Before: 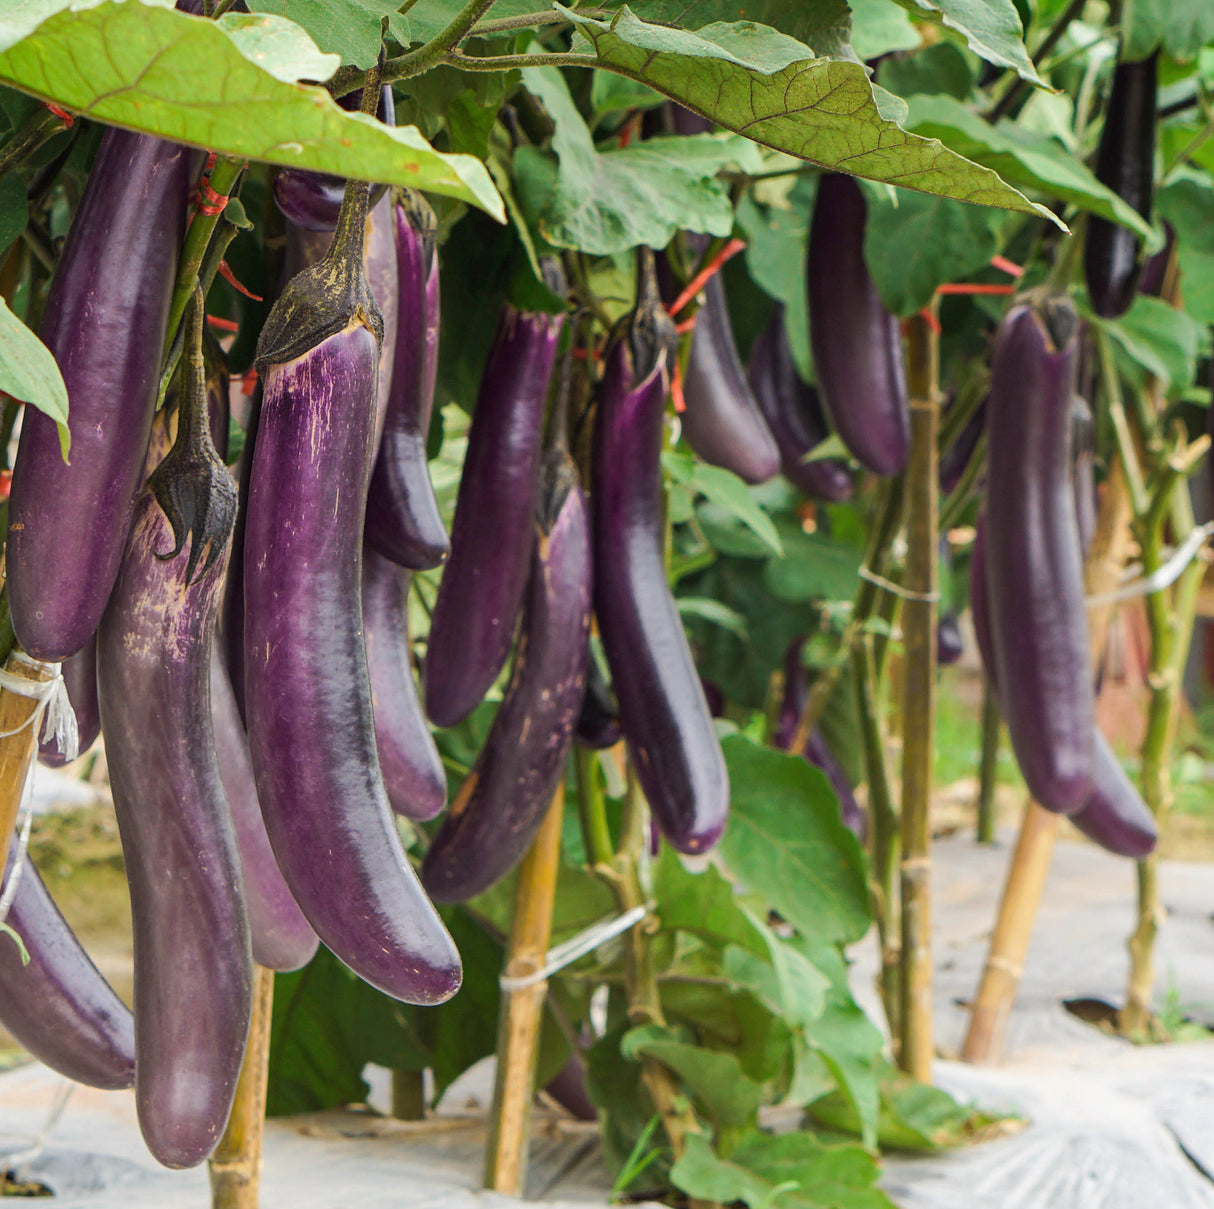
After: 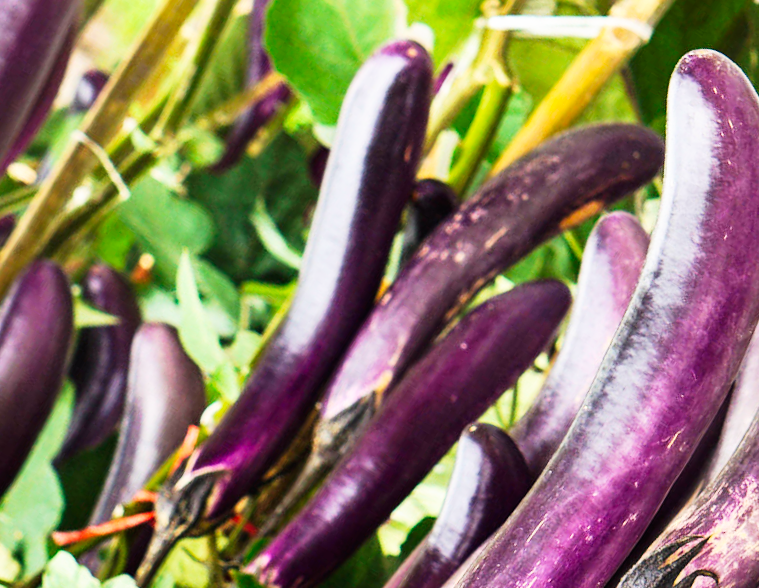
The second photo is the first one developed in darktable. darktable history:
crop and rotate: angle 148.18°, left 9.18%, top 15.687%, right 4.539%, bottom 17.146%
base curve: curves: ch0 [(0, 0) (0.007, 0.004) (0.027, 0.03) (0.046, 0.07) (0.207, 0.54) (0.442, 0.872) (0.673, 0.972) (1, 1)], preserve colors none
contrast brightness saturation: contrast 0.1, brightness 0.018, saturation 0.016
